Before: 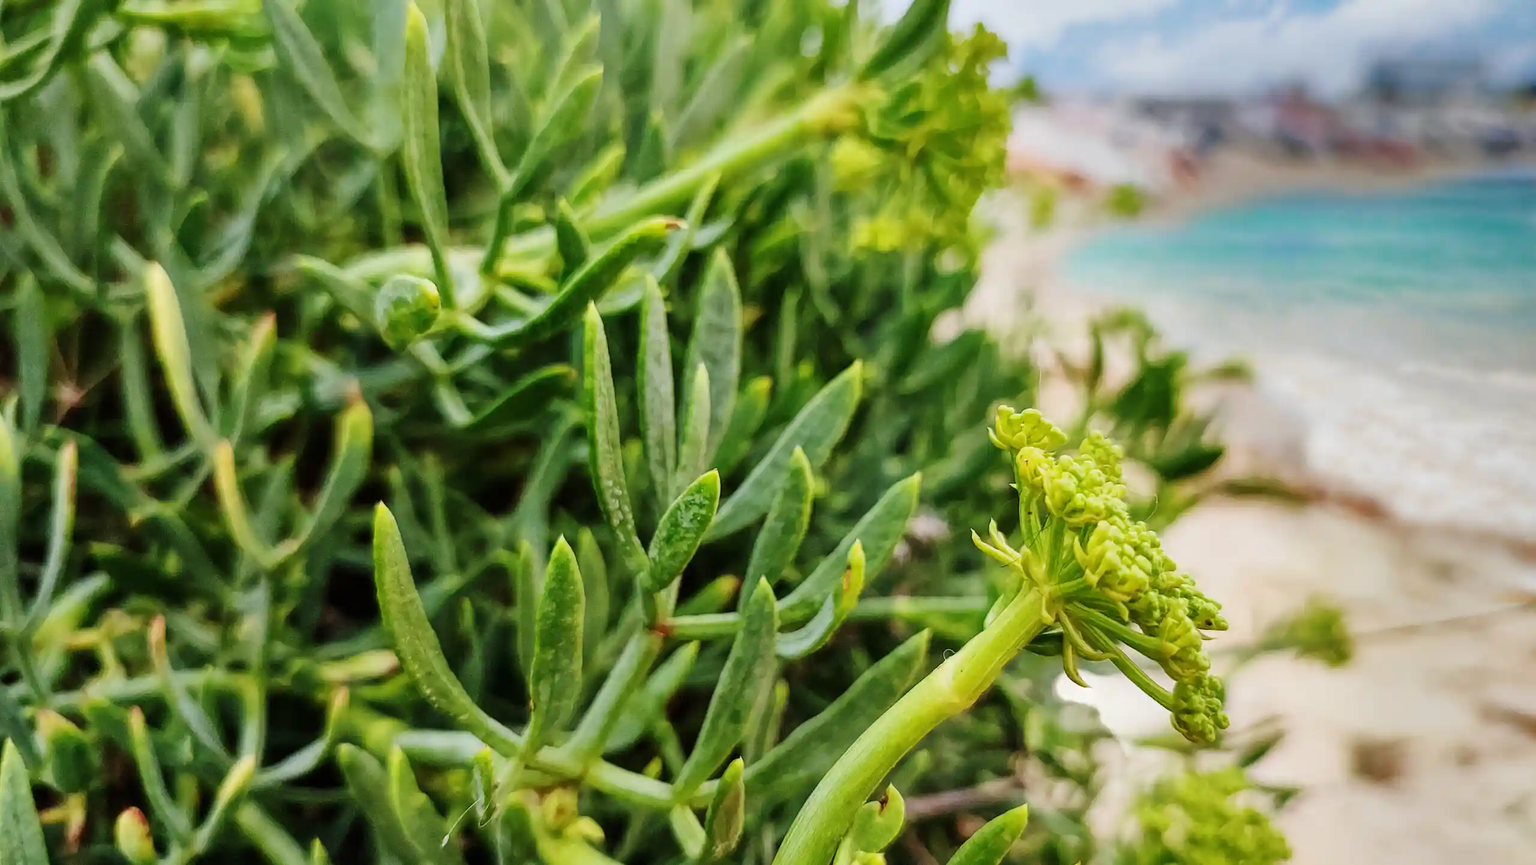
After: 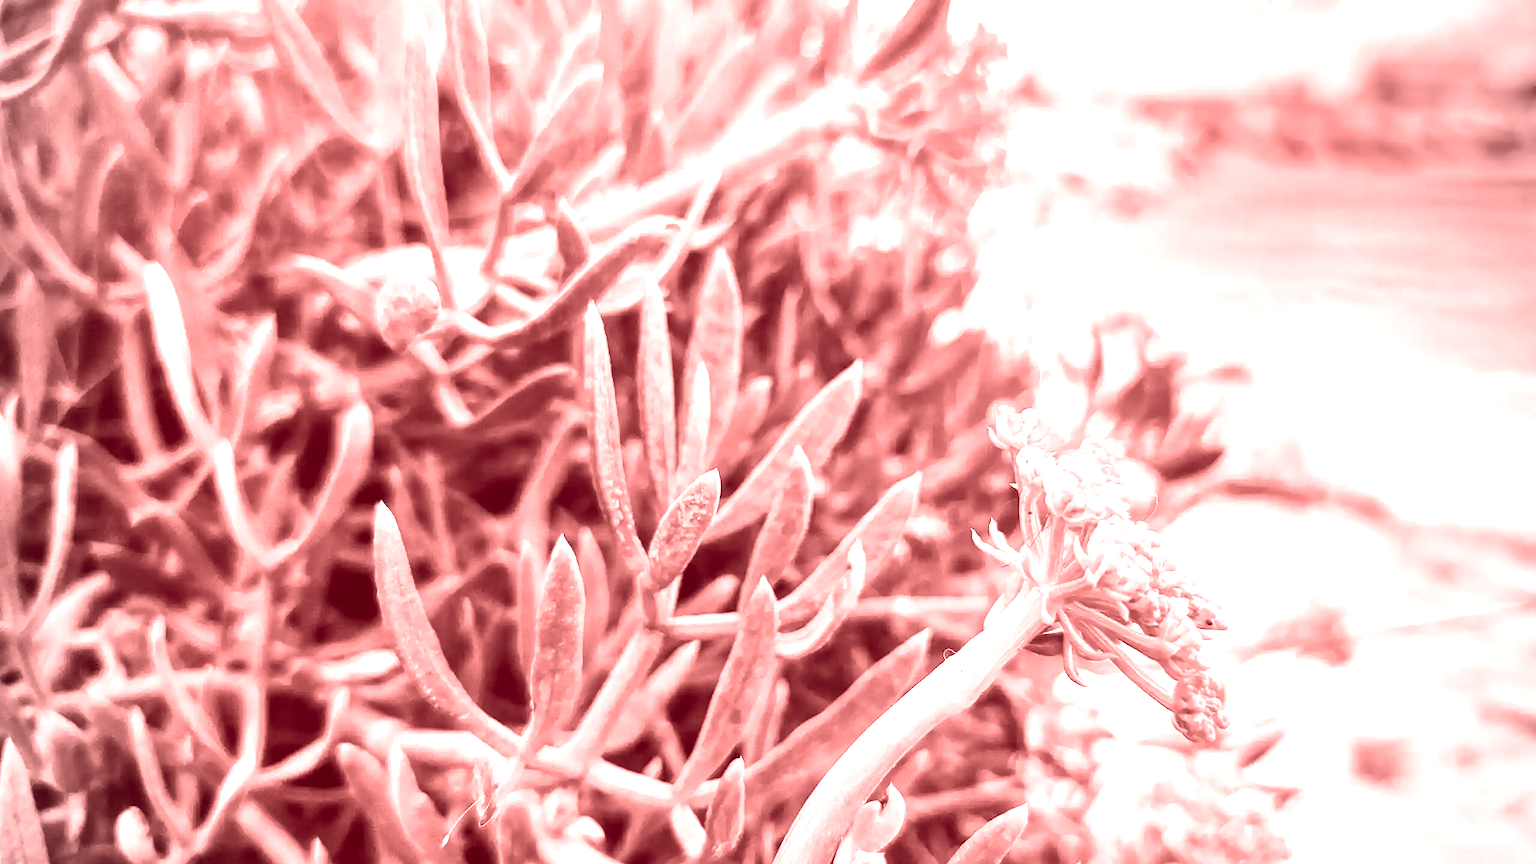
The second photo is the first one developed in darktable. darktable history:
exposure: black level correction 0, exposure 1 EV, compensate exposure bias true, compensate highlight preservation false
colorize: saturation 60%, source mix 100%
vignetting: fall-off radius 60.92%
